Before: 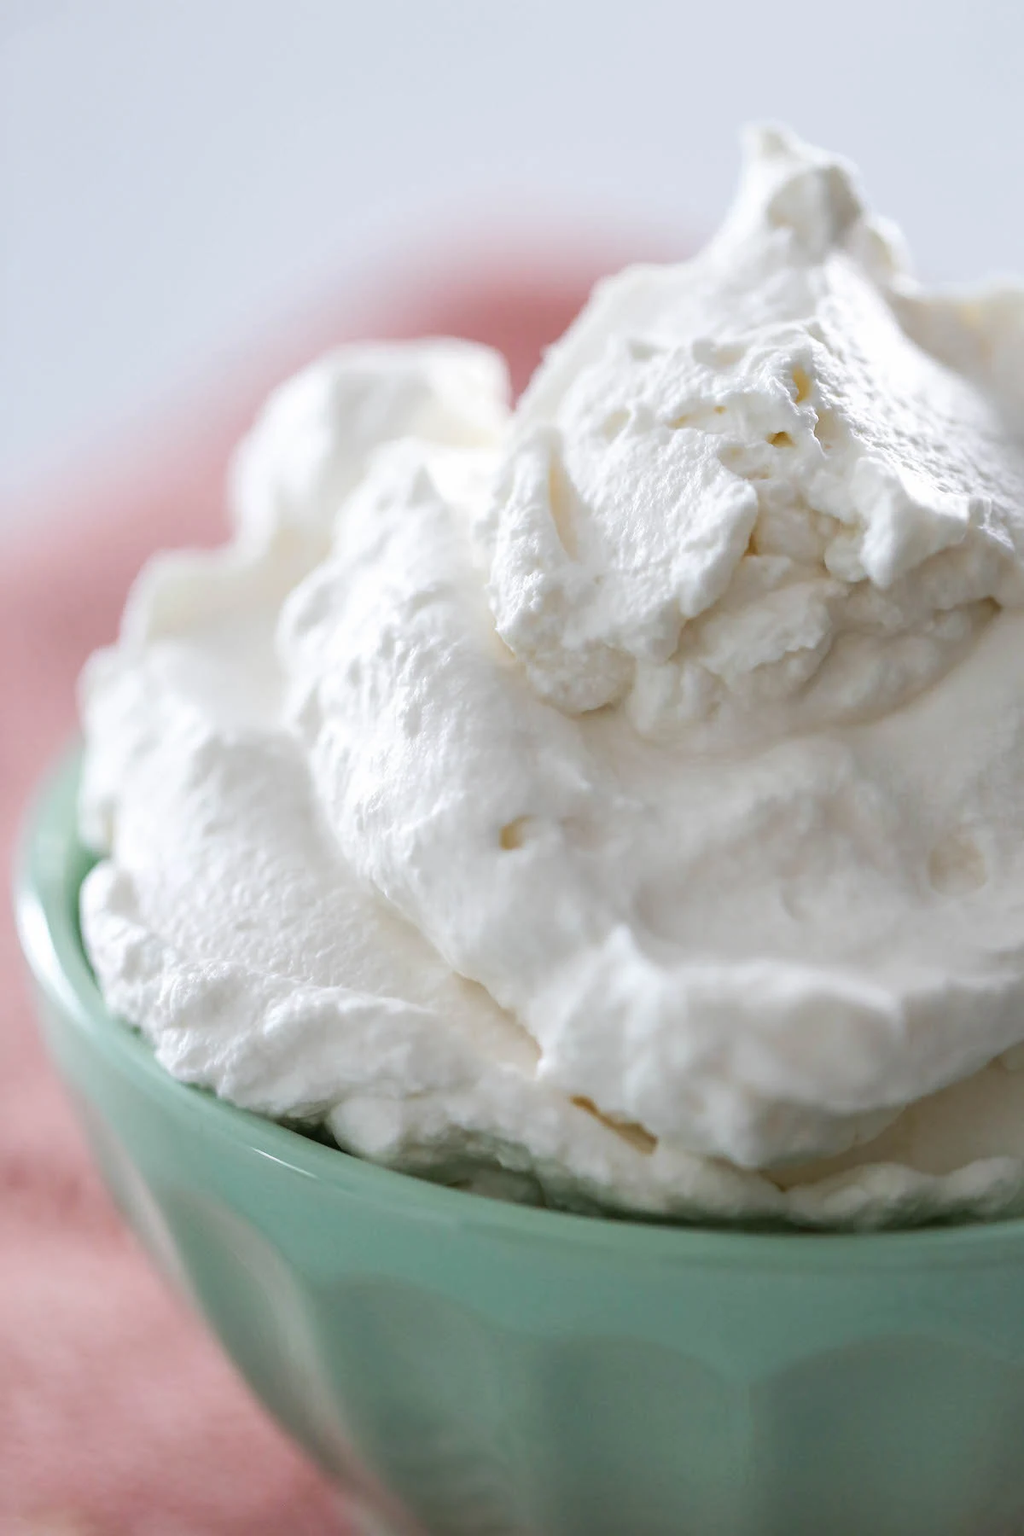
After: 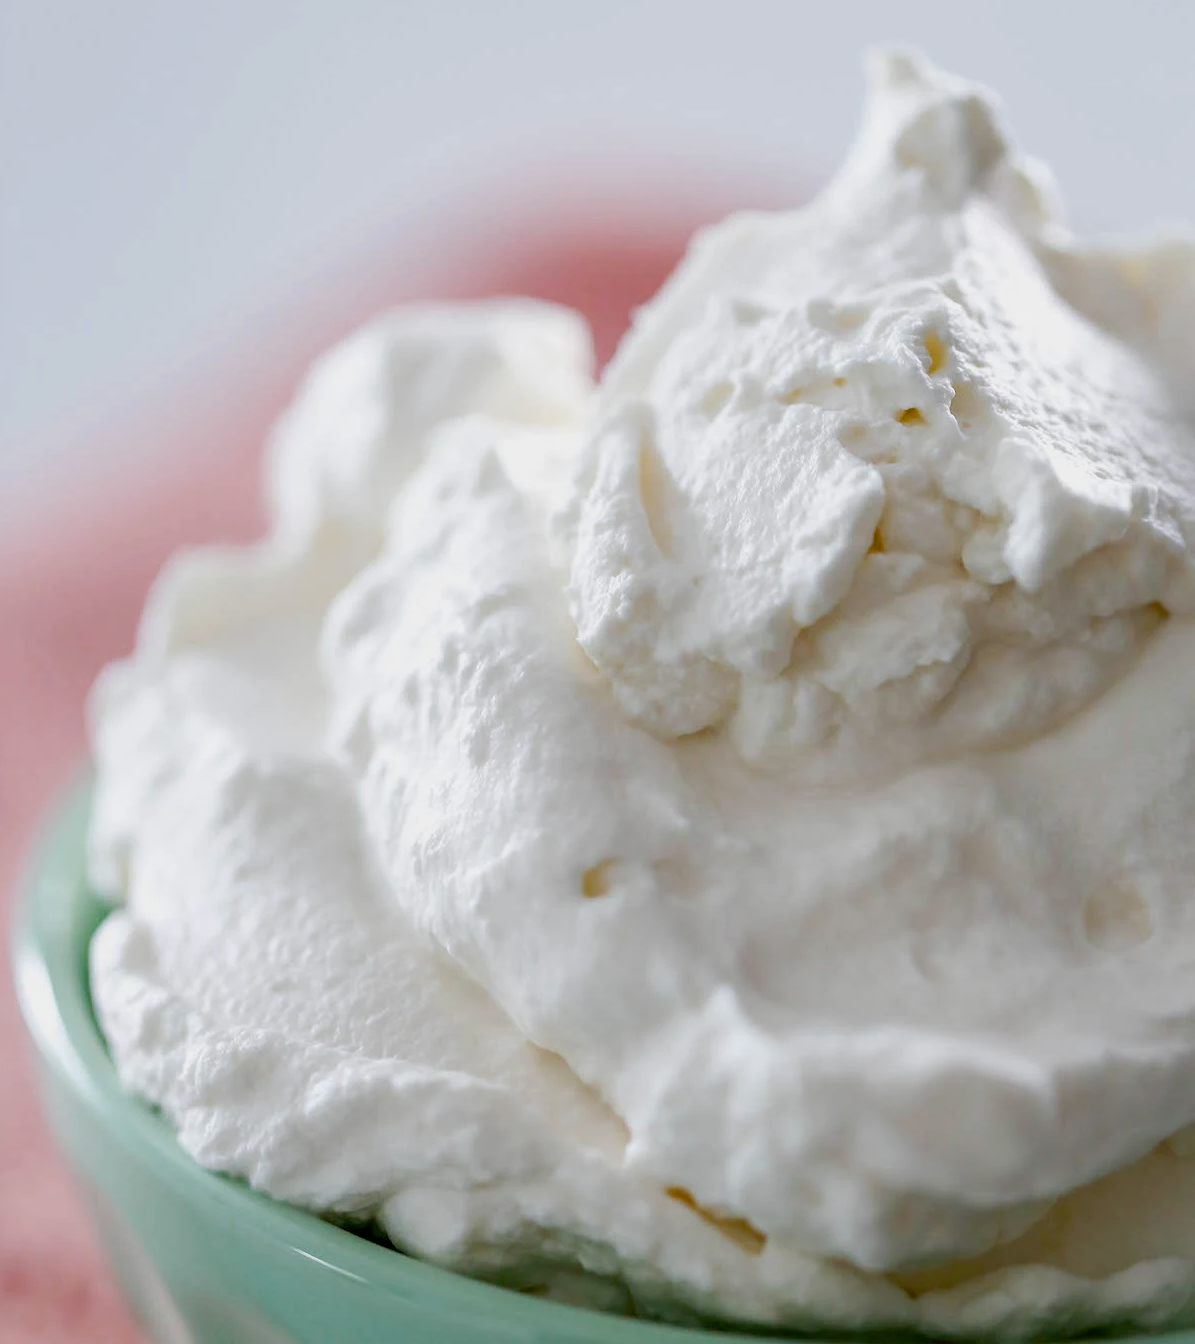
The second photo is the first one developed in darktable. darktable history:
exposure: black level correction 0.006, exposure -0.226 EV, compensate highlight preservation false
tone equalizer: -8 EV 0.06 EV, smoothing diameter 25%, edges refinement/feathering 10, preserve details guided filter
crop: left 0.387%, top 5.469%, bottom 19.809%
color balance rgb: perceptual saturation grading › global saturation 20%, perceptual saturation grading › highlights -25%, perceptual saturation grading › shadows 50%
